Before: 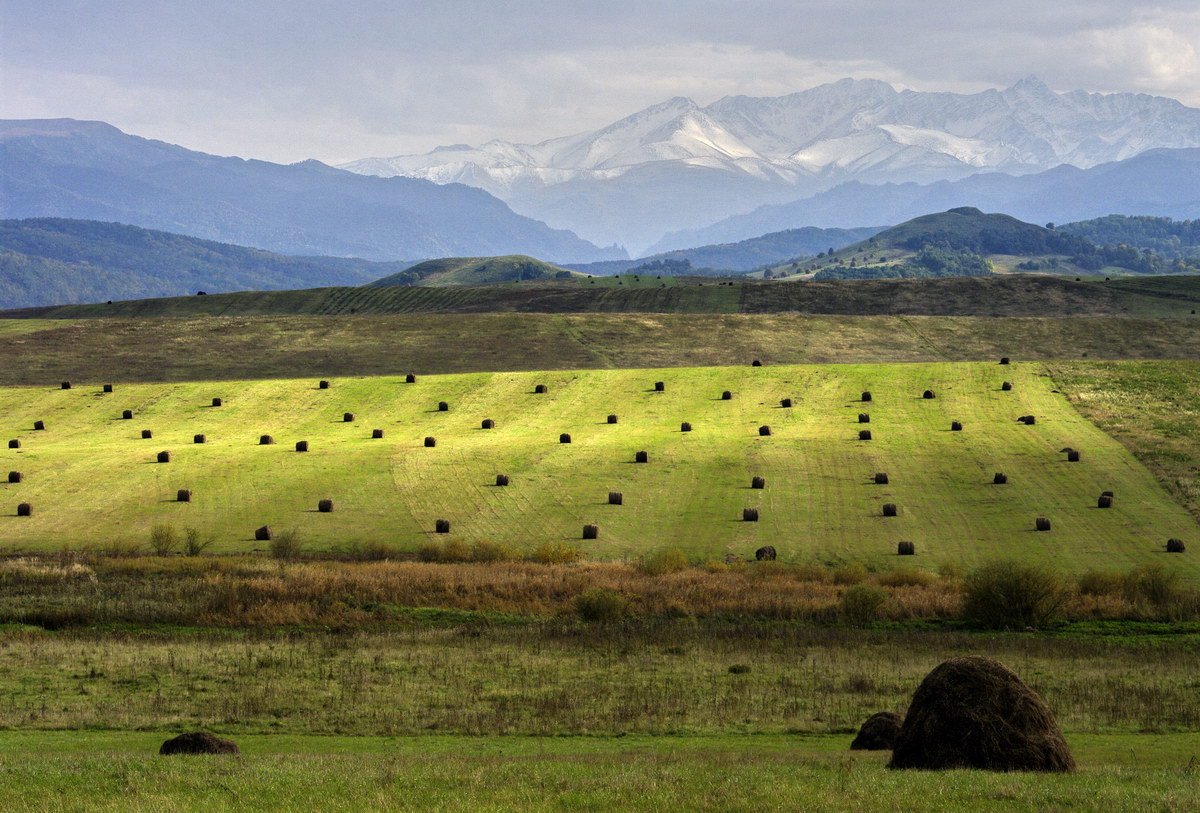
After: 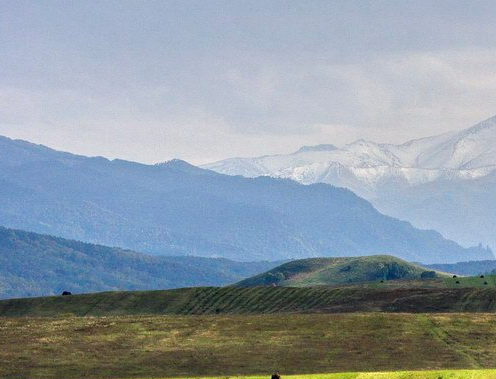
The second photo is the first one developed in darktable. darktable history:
crop and rotate: left 11.291%, top 0.063%, right 47.346%, bottom 53.249%
